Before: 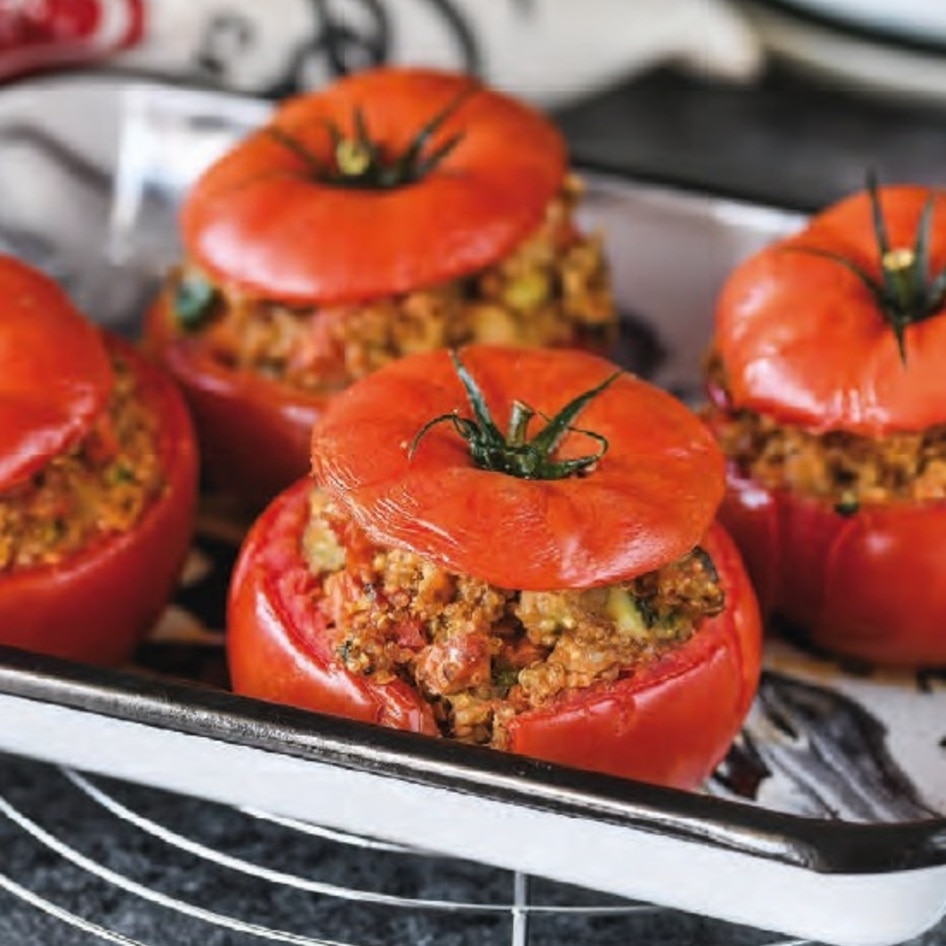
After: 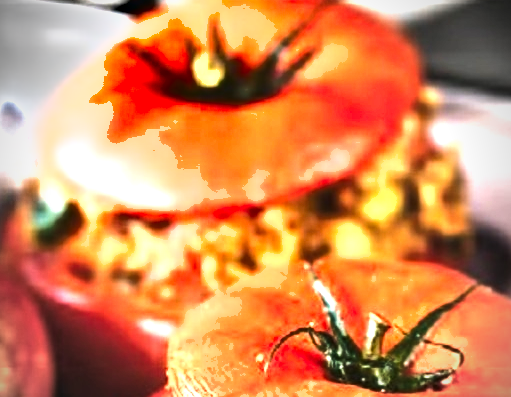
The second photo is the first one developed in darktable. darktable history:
velvia: on, module defaults
shadows and highlights: shadows 11.53, white point adjustment 1.17, soften with gaussian
crop: left 15.28%, top 9.202%, right 30.653%, bottom 48.792%
exposure: black level correction -0.002, exposure 1.35 EV, compensate highlight preservation false
tone equalizer: -8 EV -0.774 EV, -7 EV -0.688 EV, -6 EV -0.624 EV, -5 EV -0.396 EV, -3 EV 0.403 EV, -2 EV 0.6 EV, -1 EV 0.696 EV, +0 EV 0.75 EV, edges refinement/feathering 500, mask exposure compensation -1.57 EV, preserve details no
vignetting: on, module defaults
